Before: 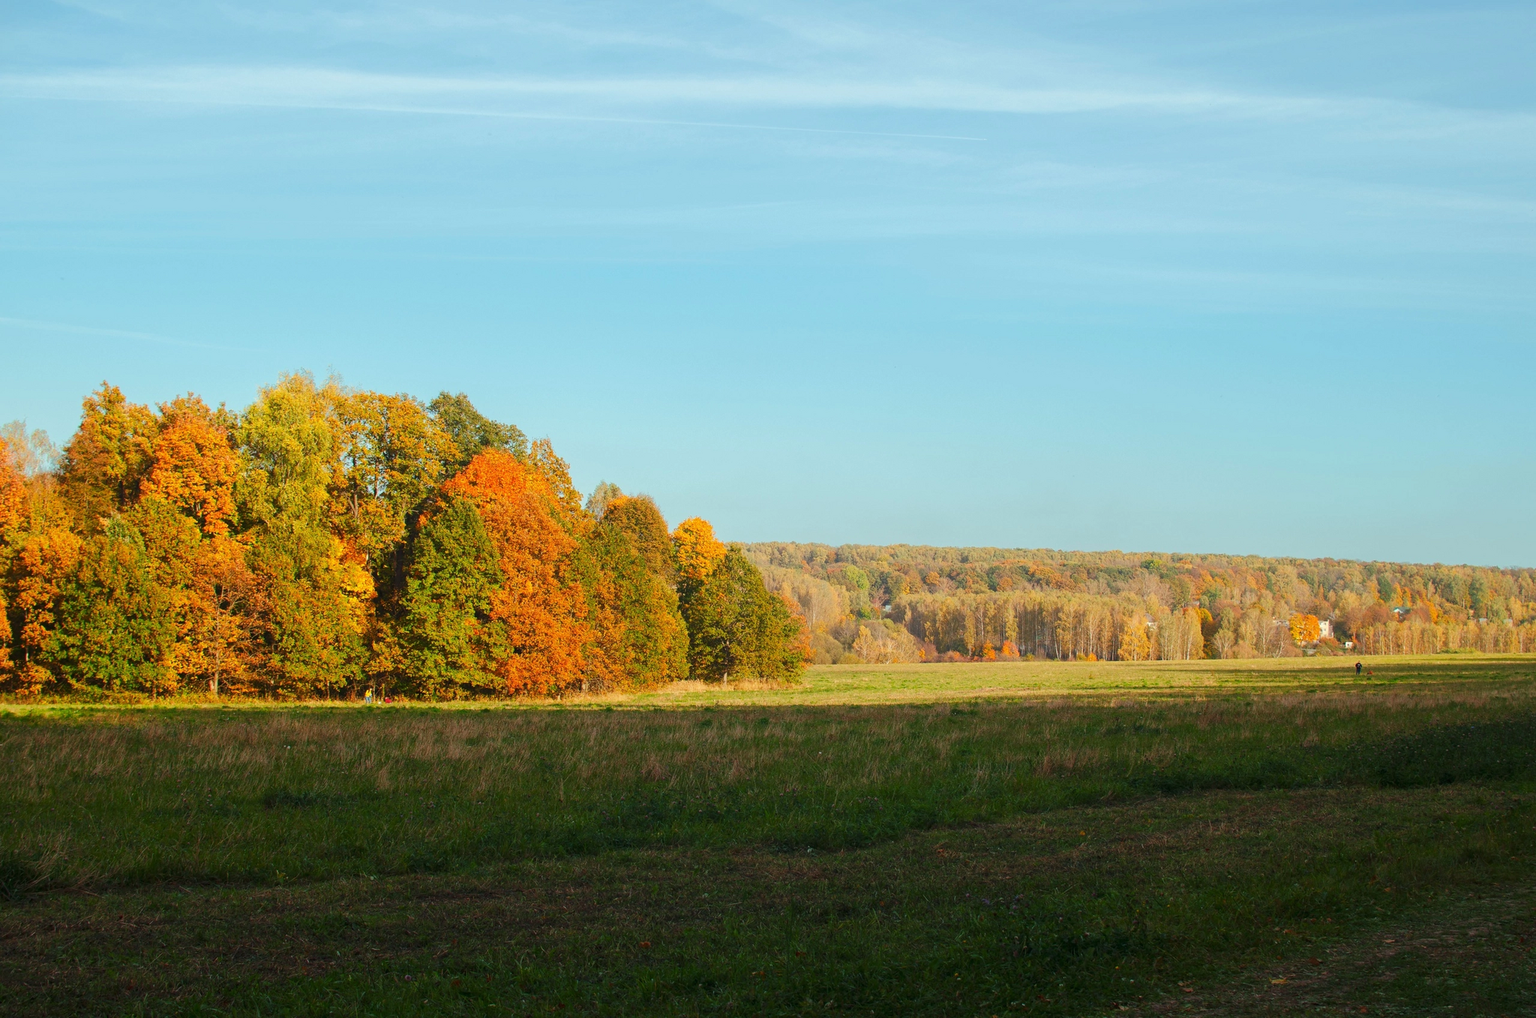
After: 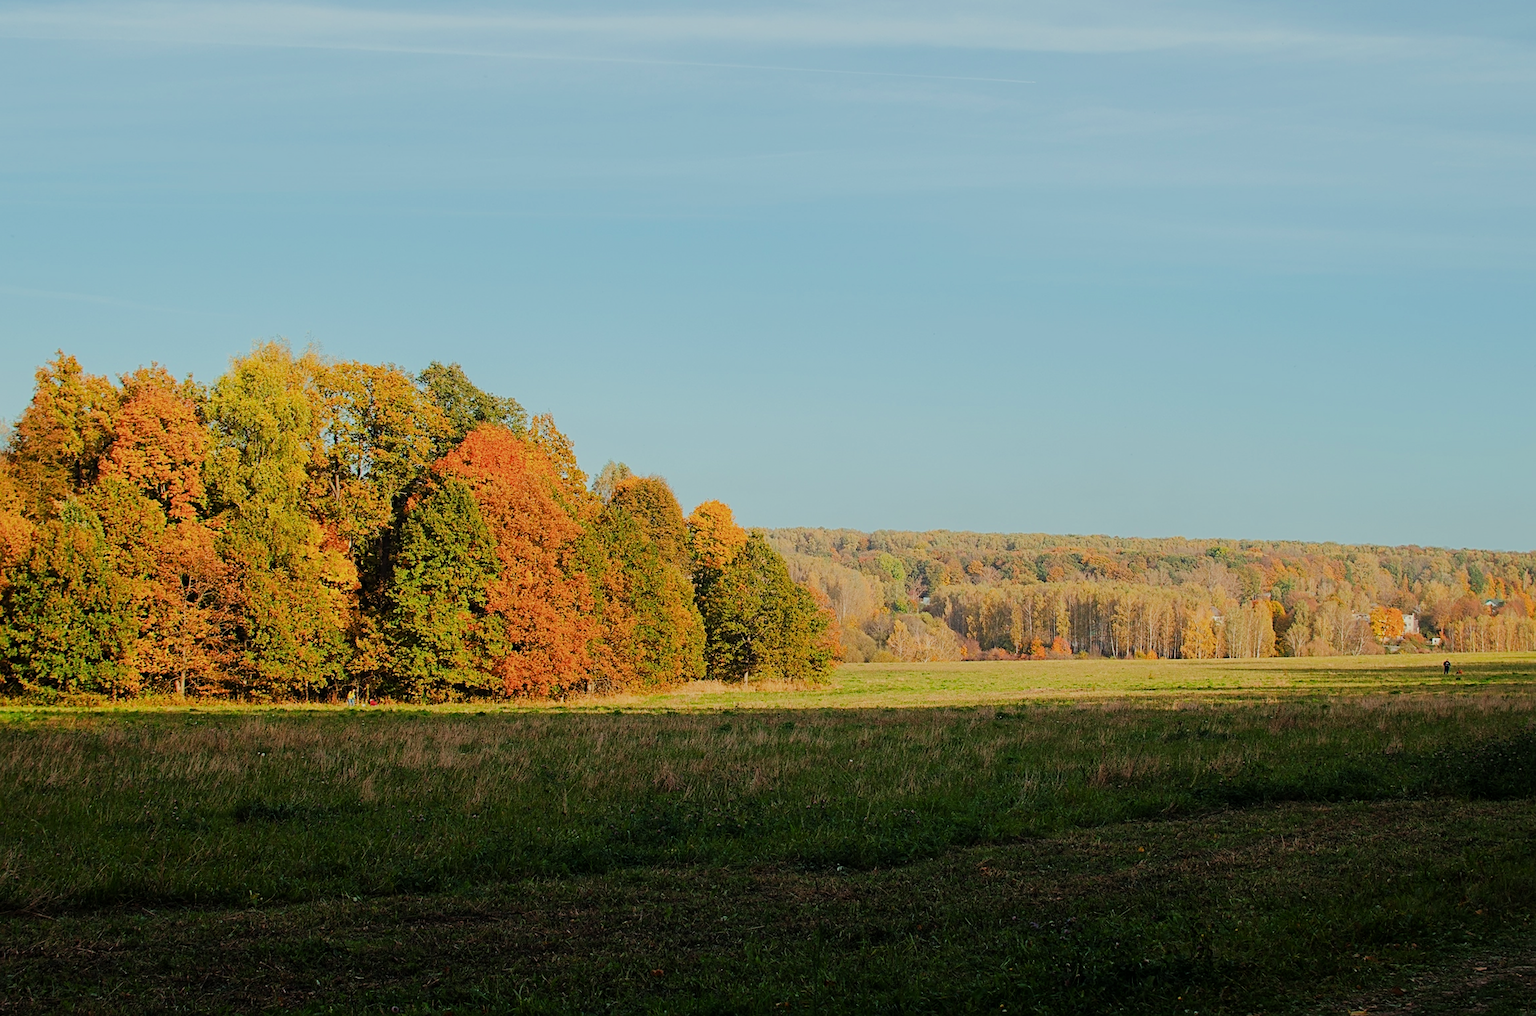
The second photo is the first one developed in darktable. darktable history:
sharpen: on, module defaults
crop: left 3.36%, top 6.42%, right 6.215%, bottom 3.259%
filmic rgb: black relative exposure -7.15 EV, white relative exposure 5.38 EV, threshold 3.01 EV, hardness 3.03, enable highlight reconstruction true
